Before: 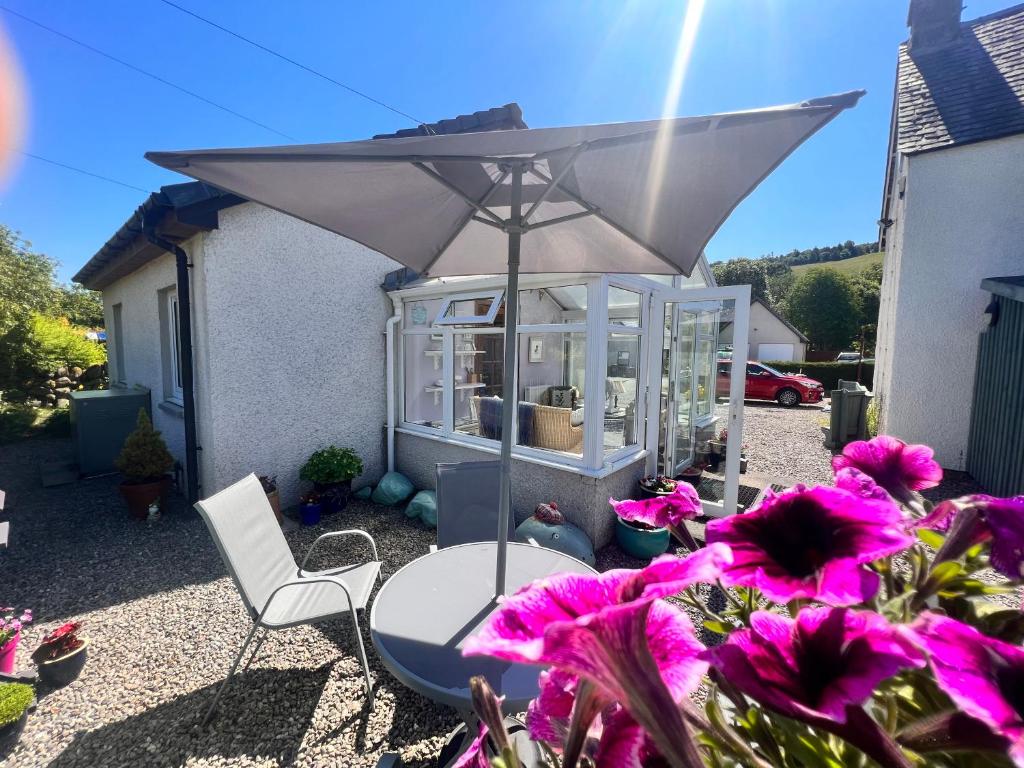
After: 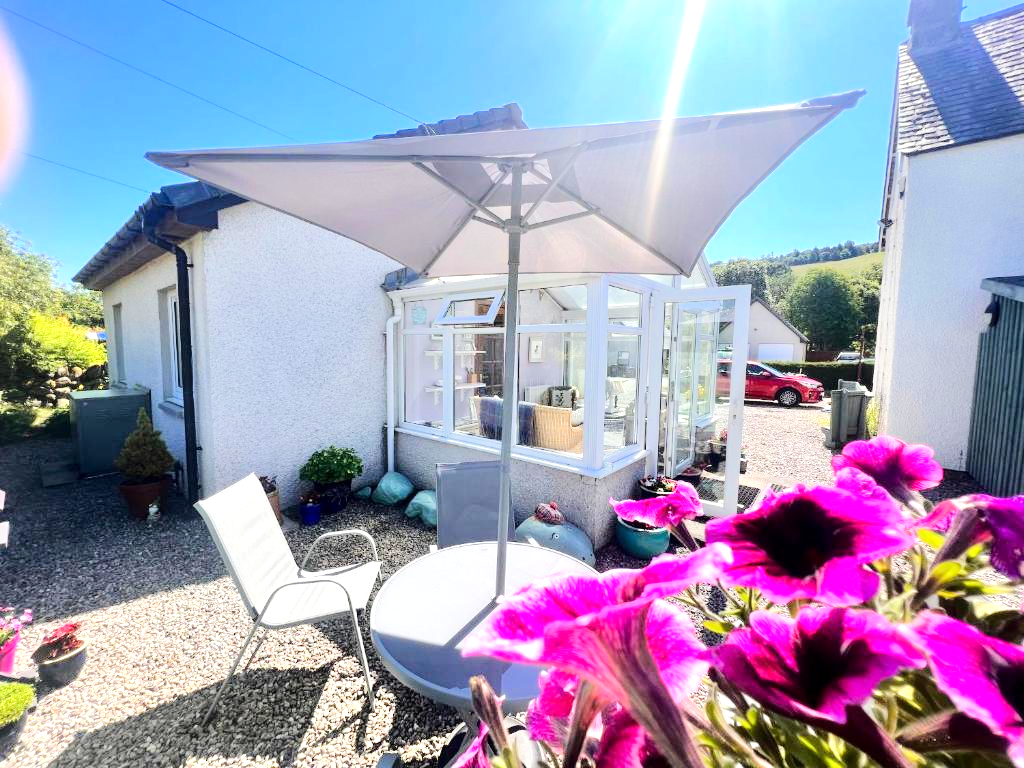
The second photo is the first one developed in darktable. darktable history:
exposure: black level correction 0.001, exposure 0.499 EV, compensate highlight preservation false
tone equalizer: -7 EV 0.15 EV, -6 EV 0.591 EV, -5 EV 1.18 EV, -4 EV 1.31 EV, -3 EV 1.15 EV, -2 EV 0.6 EV, -1 EV 0.16 EV, edges refinement/feathering 500, mask exposure compensation -1.57 EV, preserve details no
